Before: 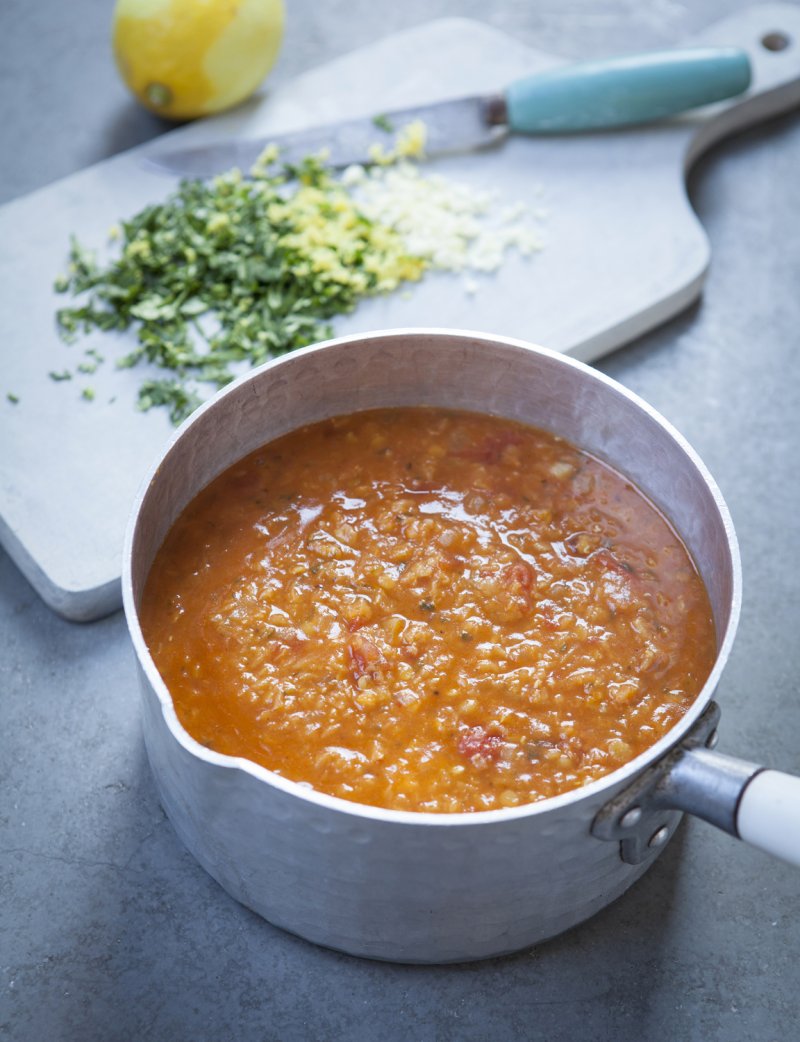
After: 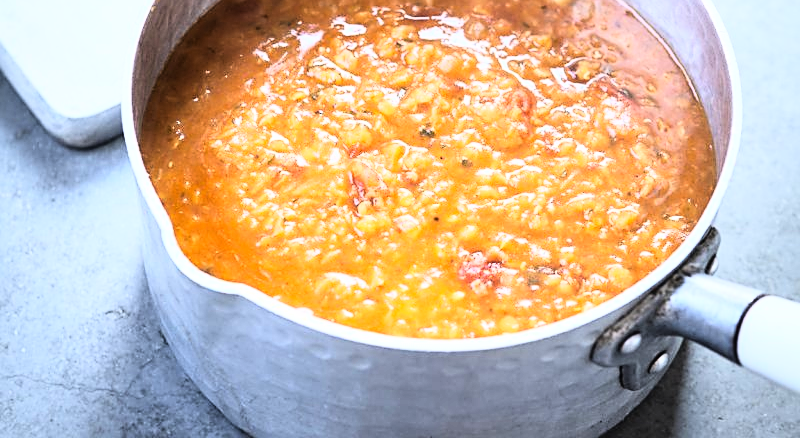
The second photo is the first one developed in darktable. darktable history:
crop: top 45.551%, bottom 12.262%
rgb curve: curves: ch0 [(0, 0) (0.21, 0.15) (0.24, 0.21) (0.5, 0.75) (0.75, 0.96) (0.89, 0.99) (1, 1)]; ch1 [(0, 0.02) (0.21, 0.13) (0.25, 0.2) (0.5, 0.67) (0.75, 0.9) (0.89, 0.97) (1, 1)]; ch2 [(0, 0.02) (0.21, 0.13) (0.25, 0.2) (0.5, 0.67) (0.75, 0.9) (0.89, 0.97) (1, 1)], compensate middle gray true
sharpen: on, module defaults
